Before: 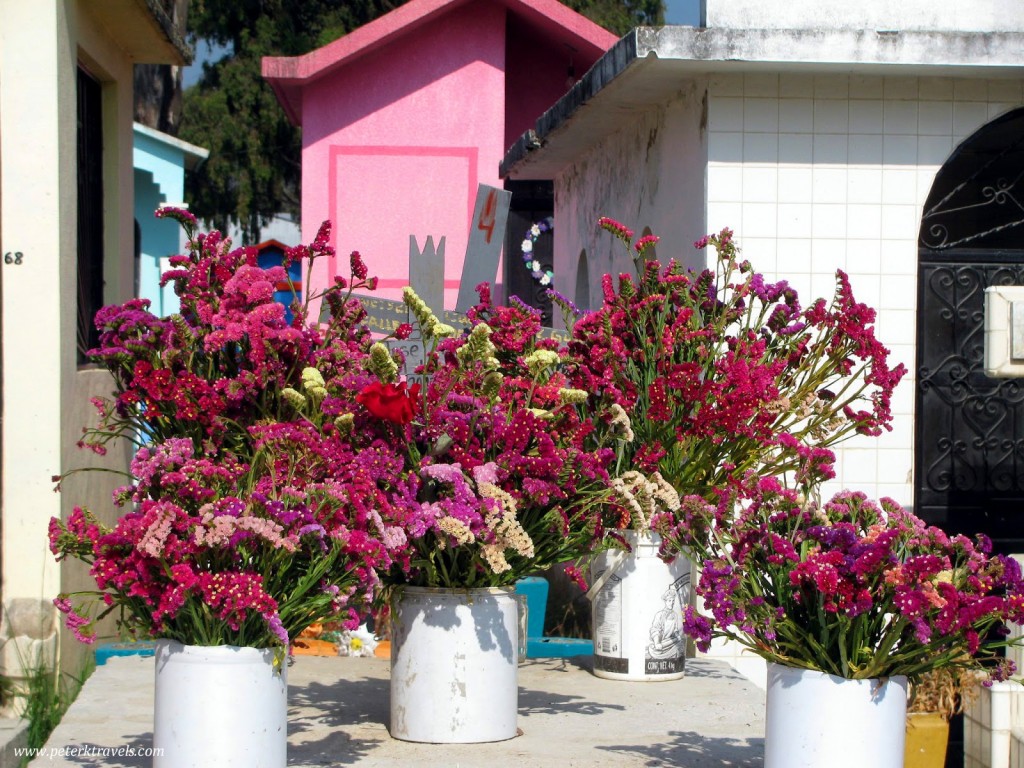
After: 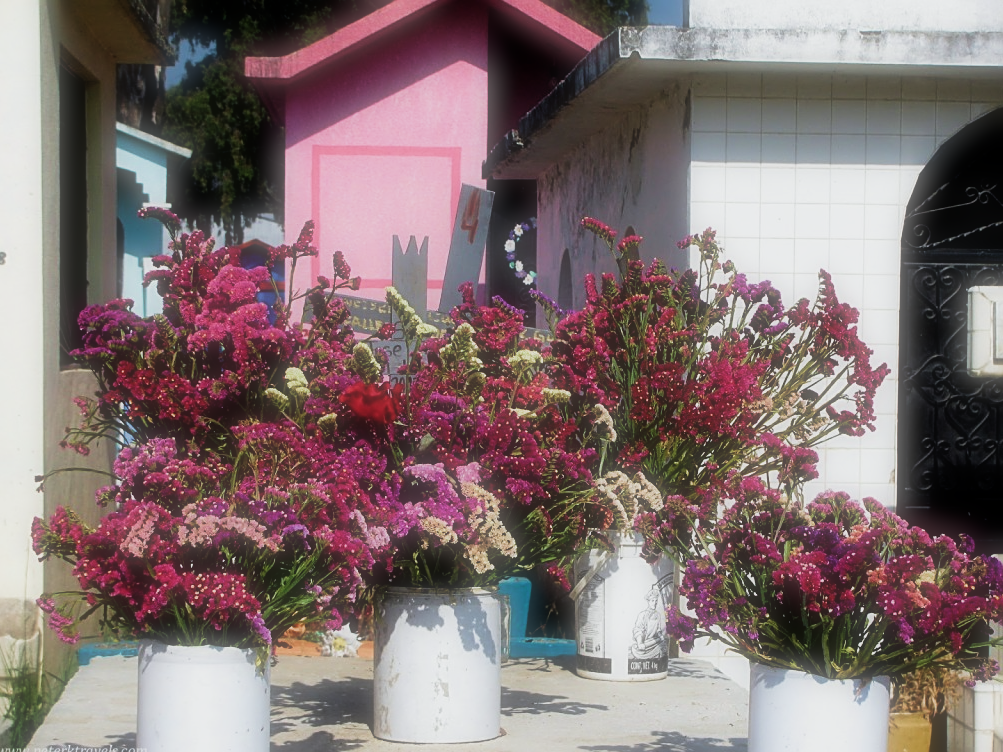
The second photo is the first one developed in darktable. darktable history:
exposure: exposure -0.048 EV, compensate highlight preservation false
velvia: on, module defaults
white balance: red 0.986, blue 1.01
sharpen: on, module defaults
crop: left 1.743%, right 0.268%, bottom 2.011%
soften: size 60.24%, saturation 65.46%, brightness 0.506 EV, mix 25.7%
filmic rgb: middle gray luminance 21.73%, black relative exposure -14 EV, white relative exposure 2.96 EV, threshold 6 EV, target black luminance 0%, hardness 8.81, latitude 59.69%, contrast 1.208, highlights saturation mix 5%, shadows ↔ highlights balance 41.6%, add noise in highlights 0, color science v3 (2019), use custom middle-gray values true, iterations of high-quality reconstruction 0, contrast in highlights soft, enable highlight reconstruction true
